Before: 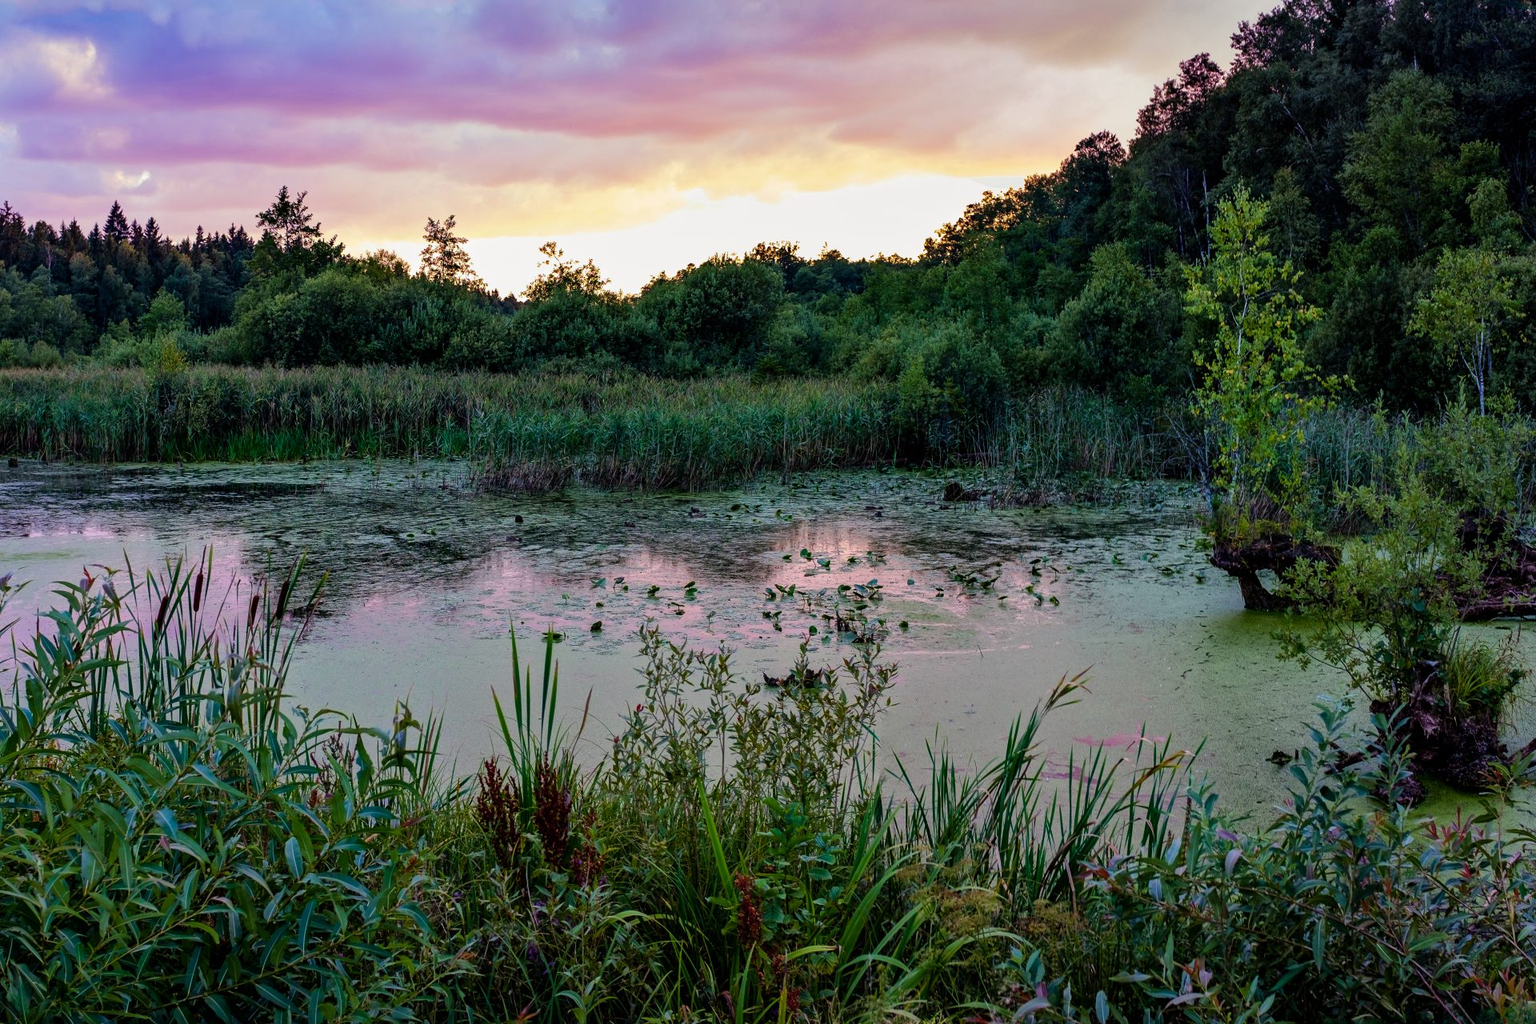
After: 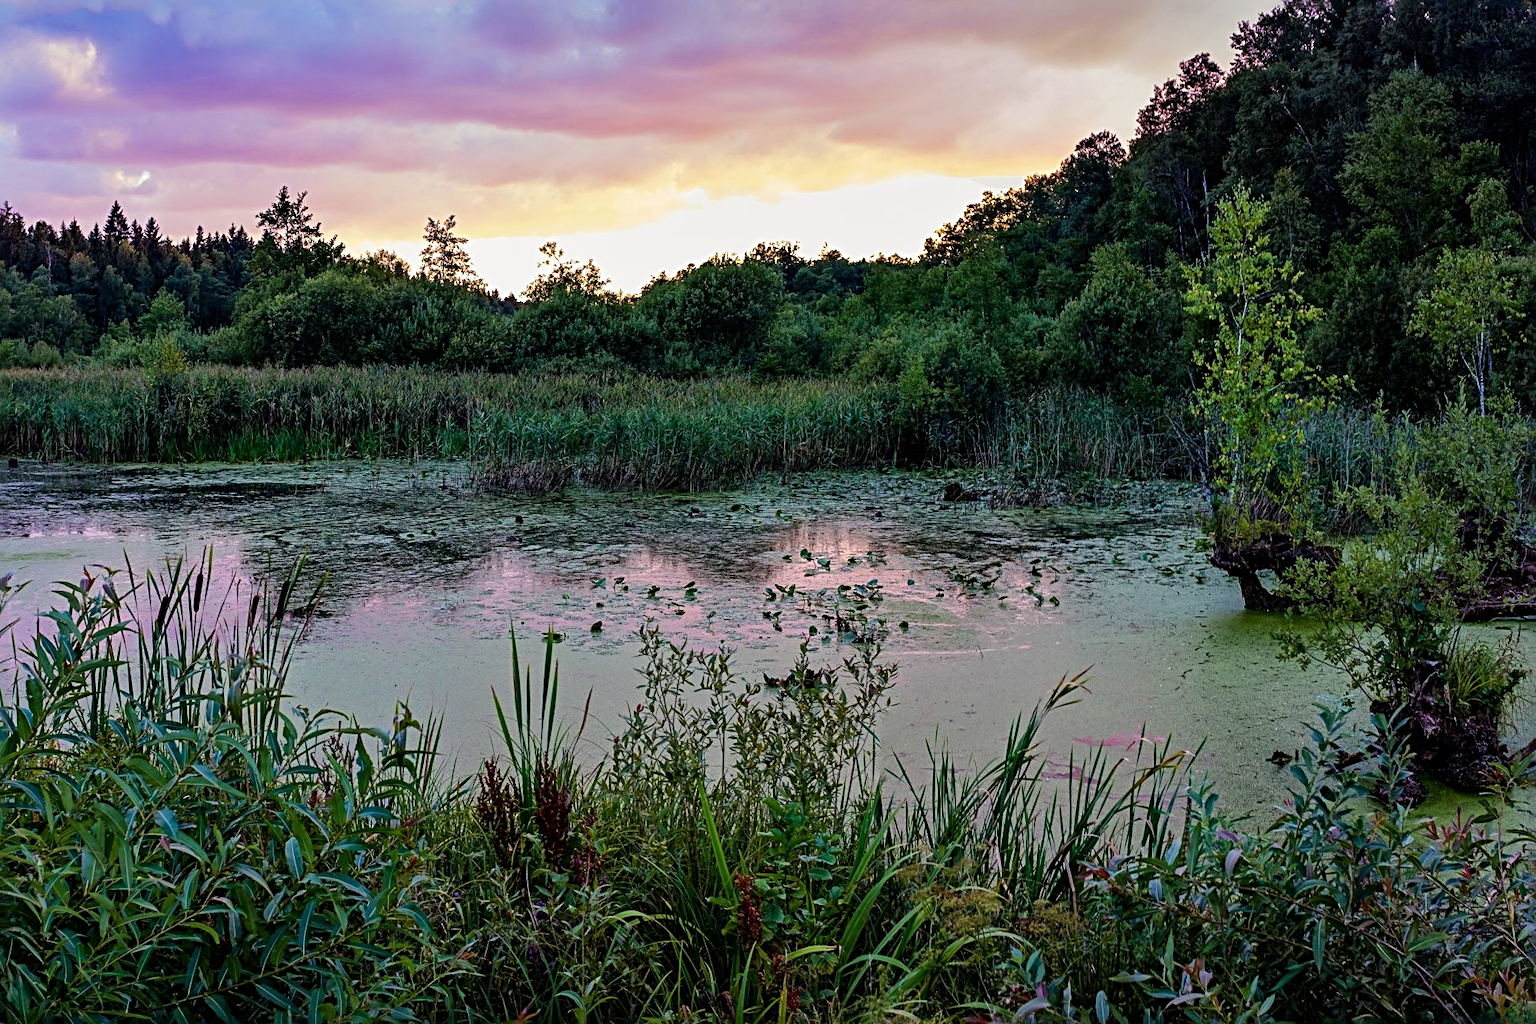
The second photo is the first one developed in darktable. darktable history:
sharpen: radius 3.976
